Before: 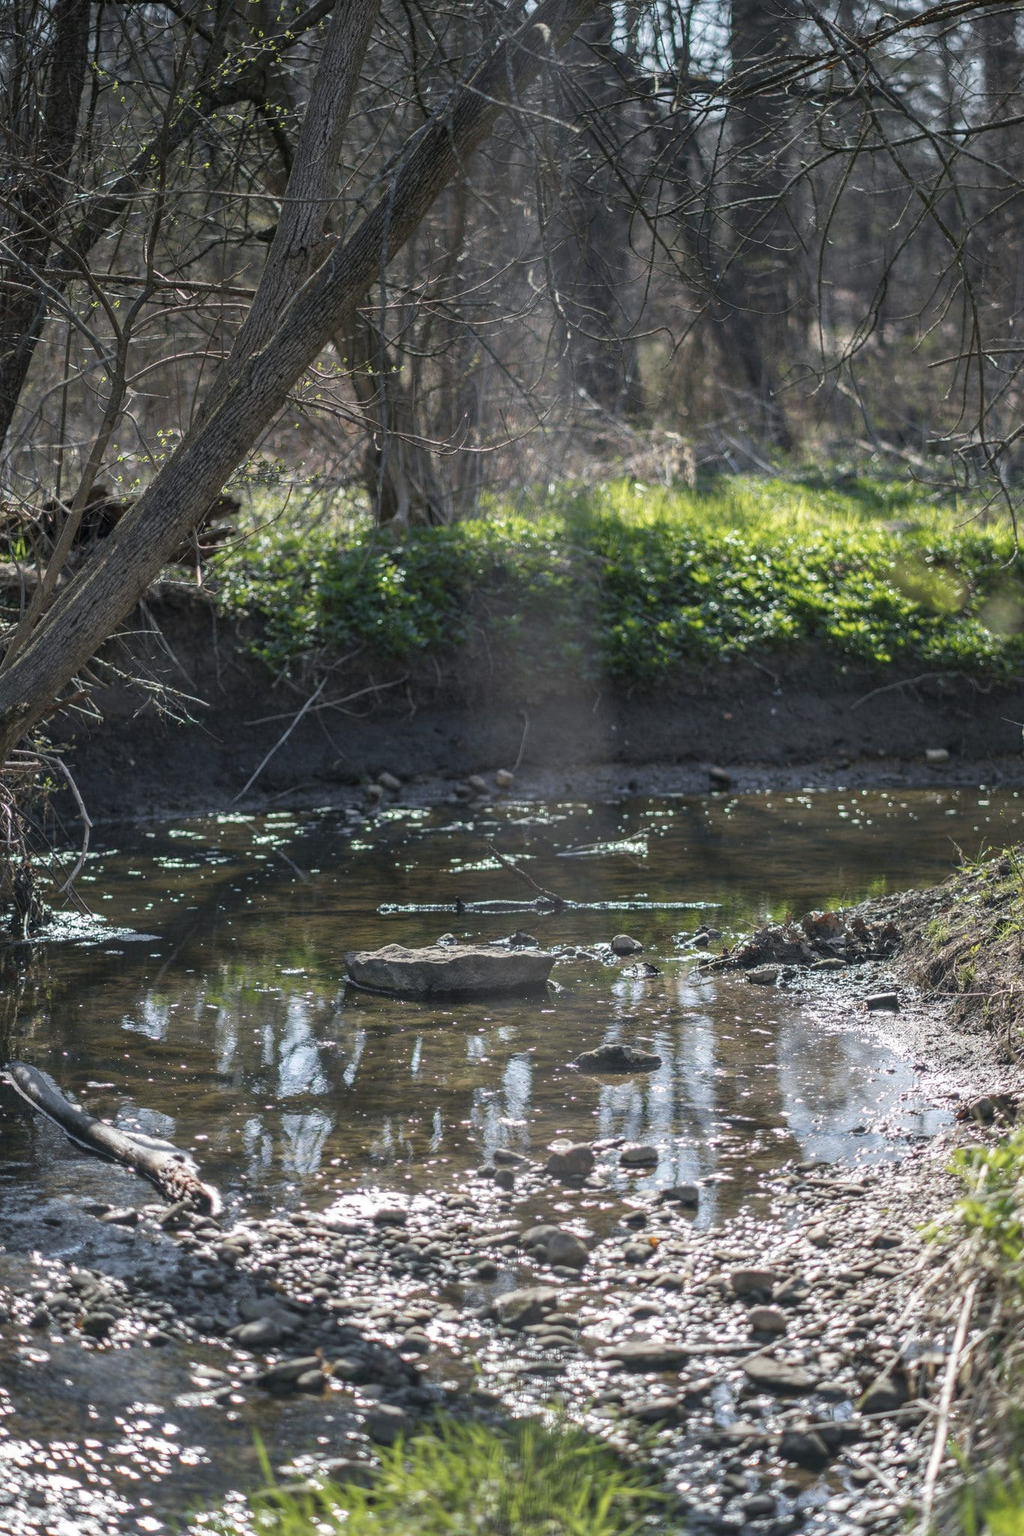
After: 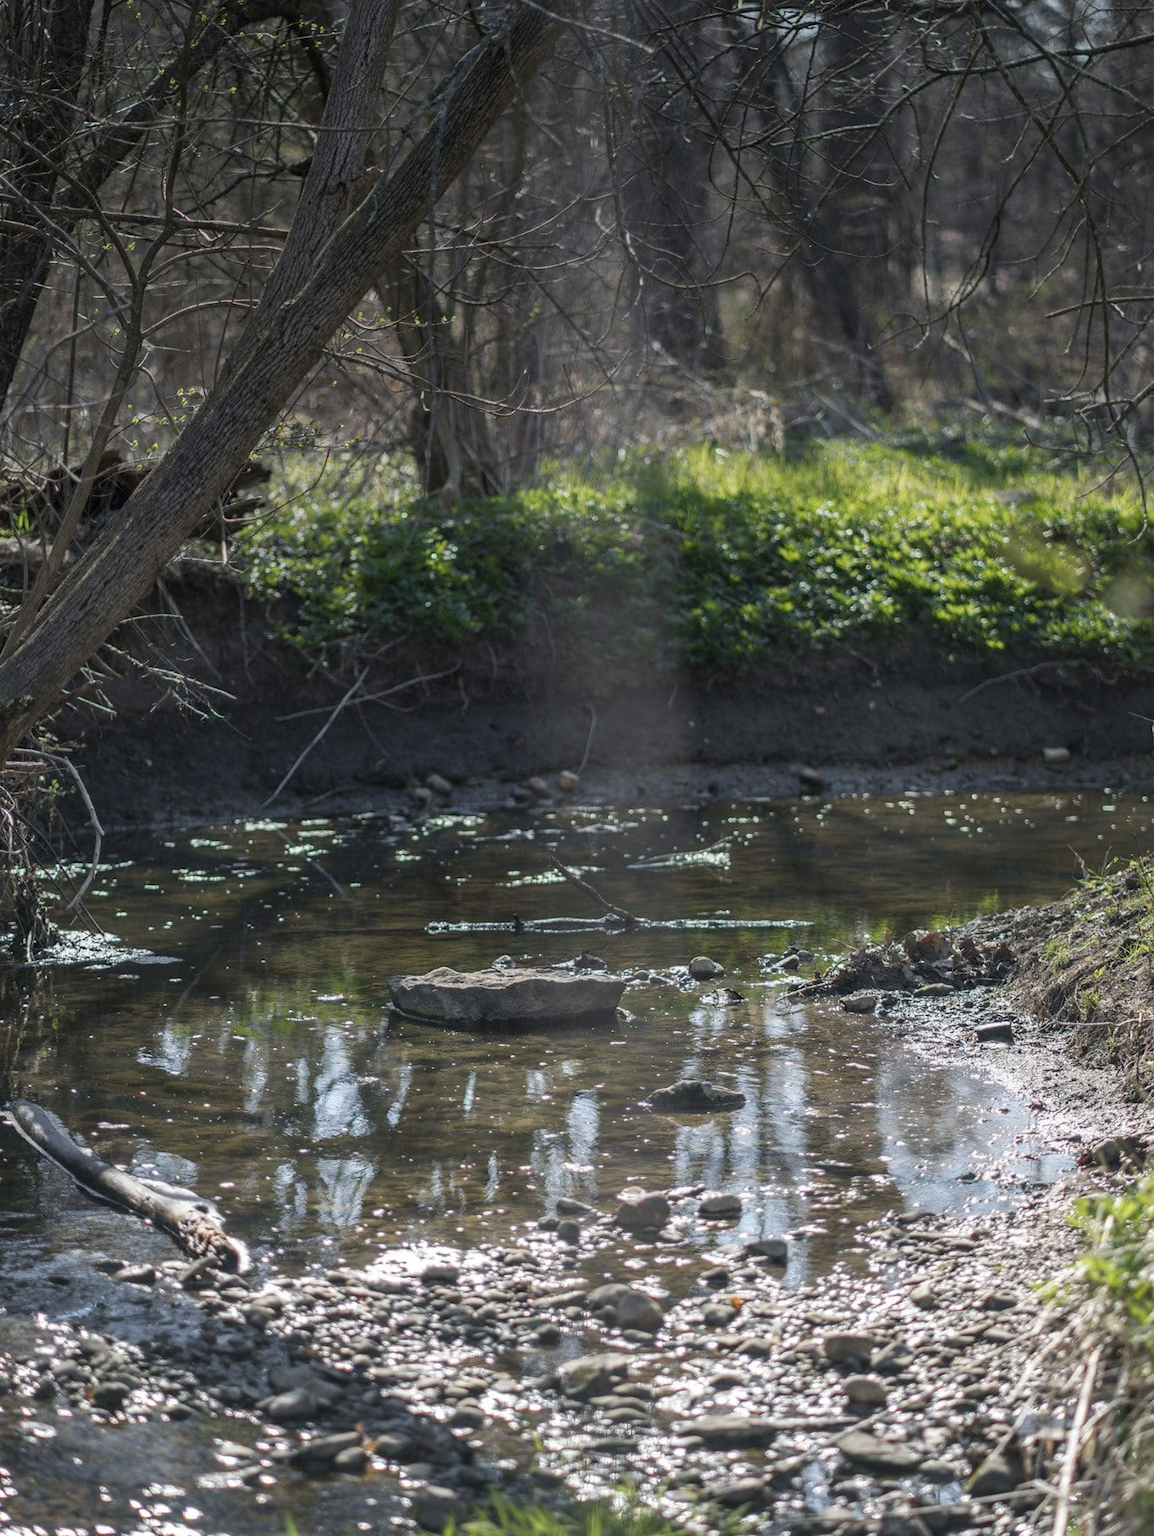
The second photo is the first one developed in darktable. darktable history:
graduated density: on, module defaults
crop and rotate: top 5.609%, bottom 5.609%
